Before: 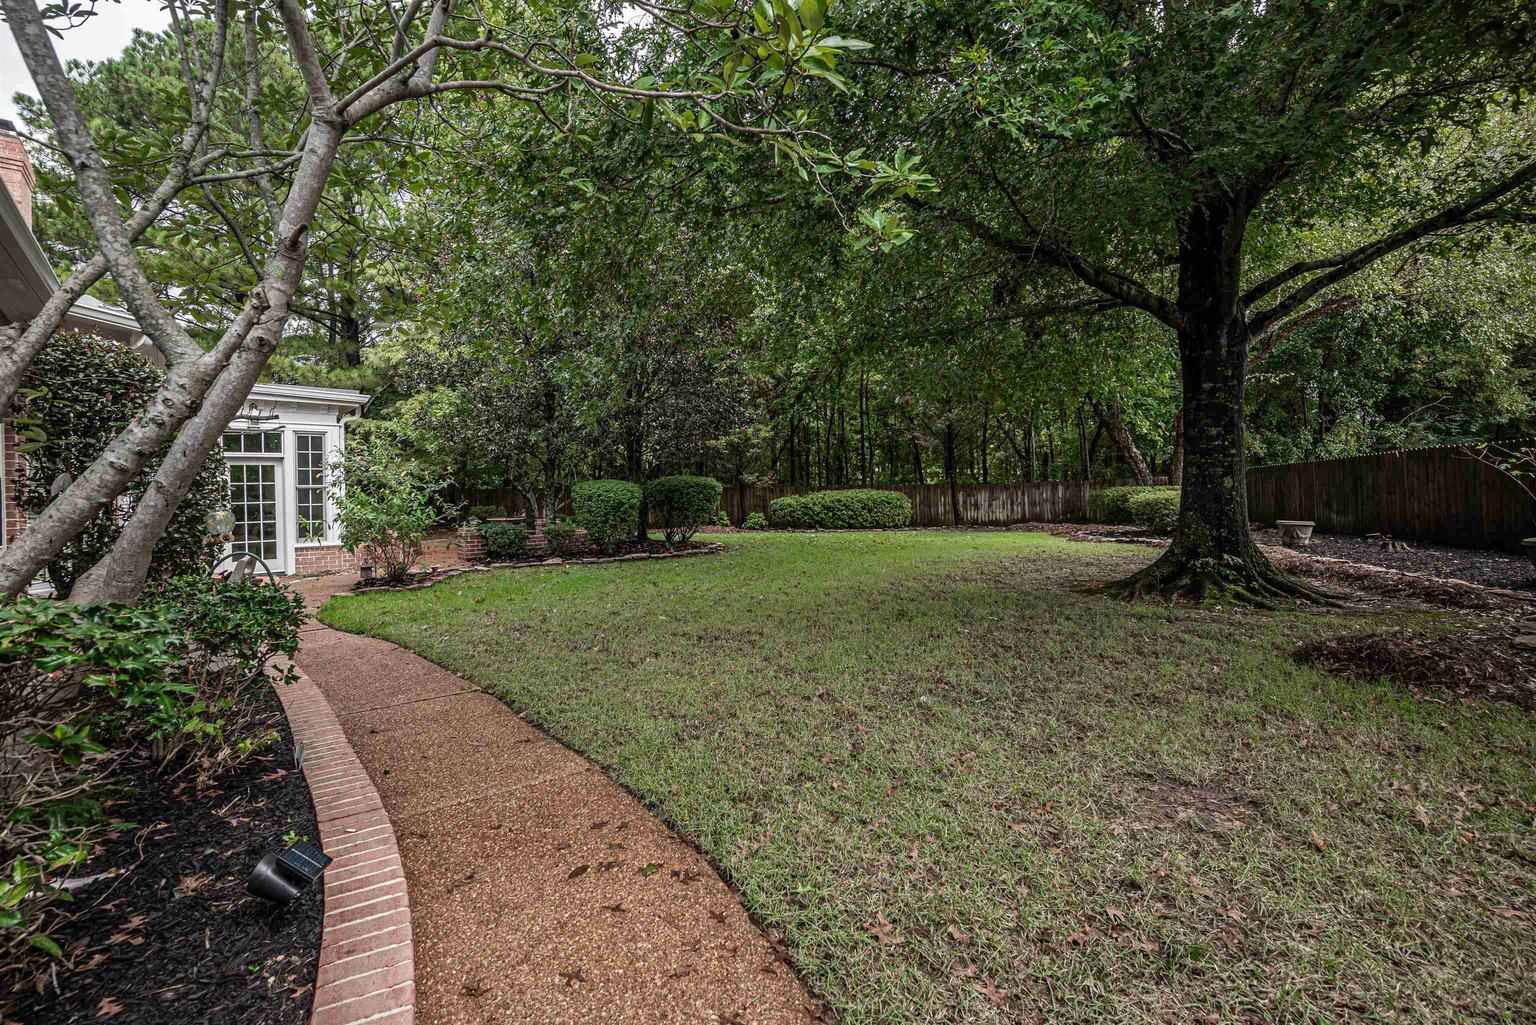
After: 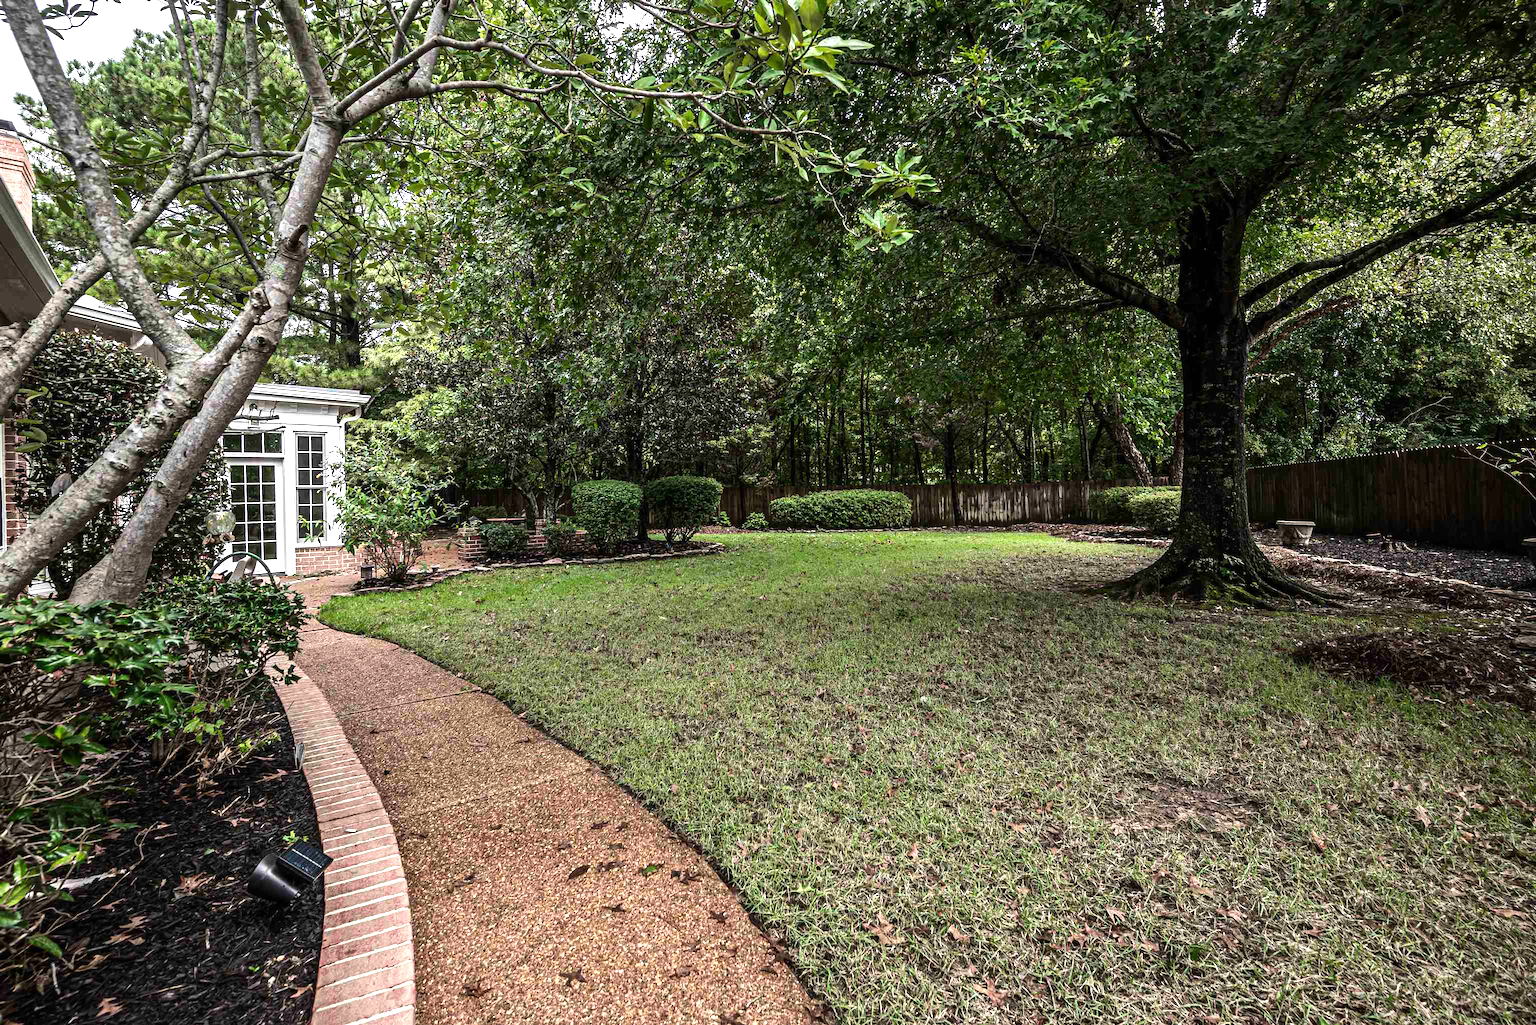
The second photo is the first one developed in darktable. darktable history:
color correction: highlights a* -0.3, highlights b* -0.078
exposure: exposure 0.297 EV, compensate highlight preservation false
tone equalizer: -8 EV -0.744 EV, -7 EV -0.665 EV, -6 EV -0.605 EV, -5 EV -0.407 EV, -3 EV 0.404 EV, -2 EV 0.6 EV, -1 EV 0.7 EV, +0 EV 0.748 EV, edges refinement/feathering 500, mask exposure compensation -1.57 EV, preserve details no
